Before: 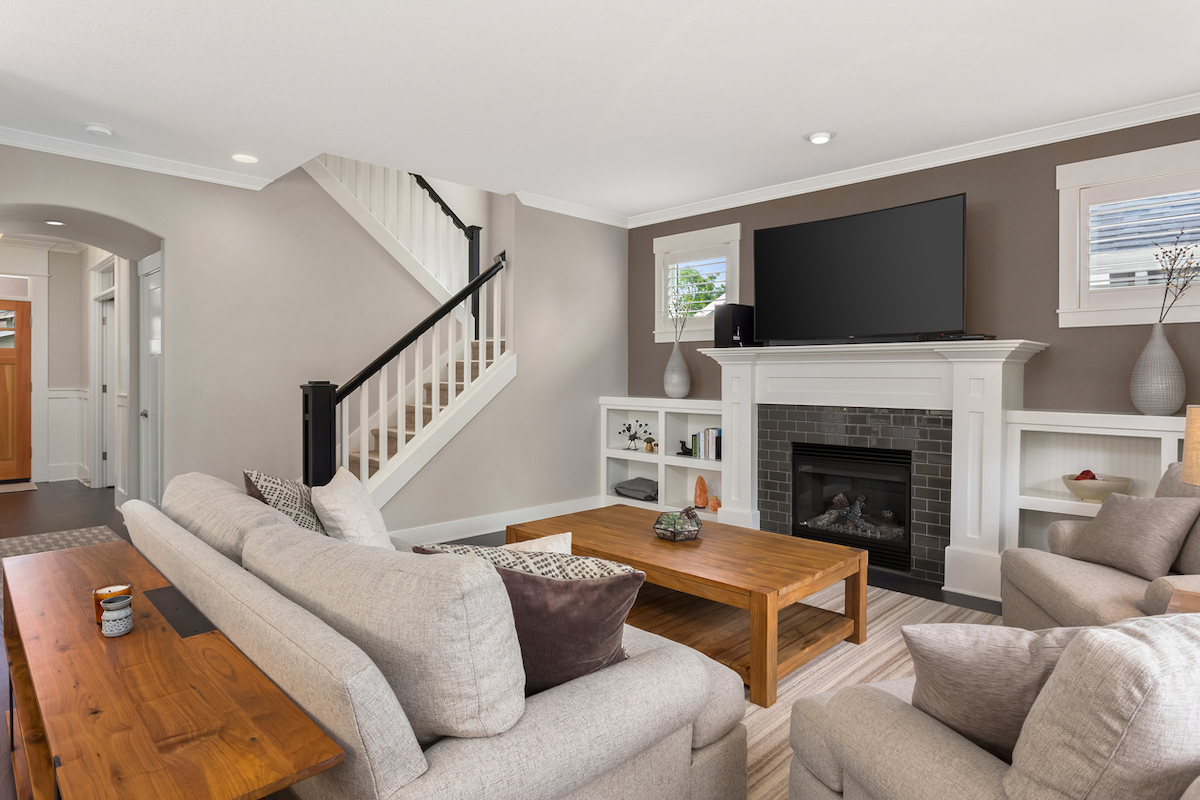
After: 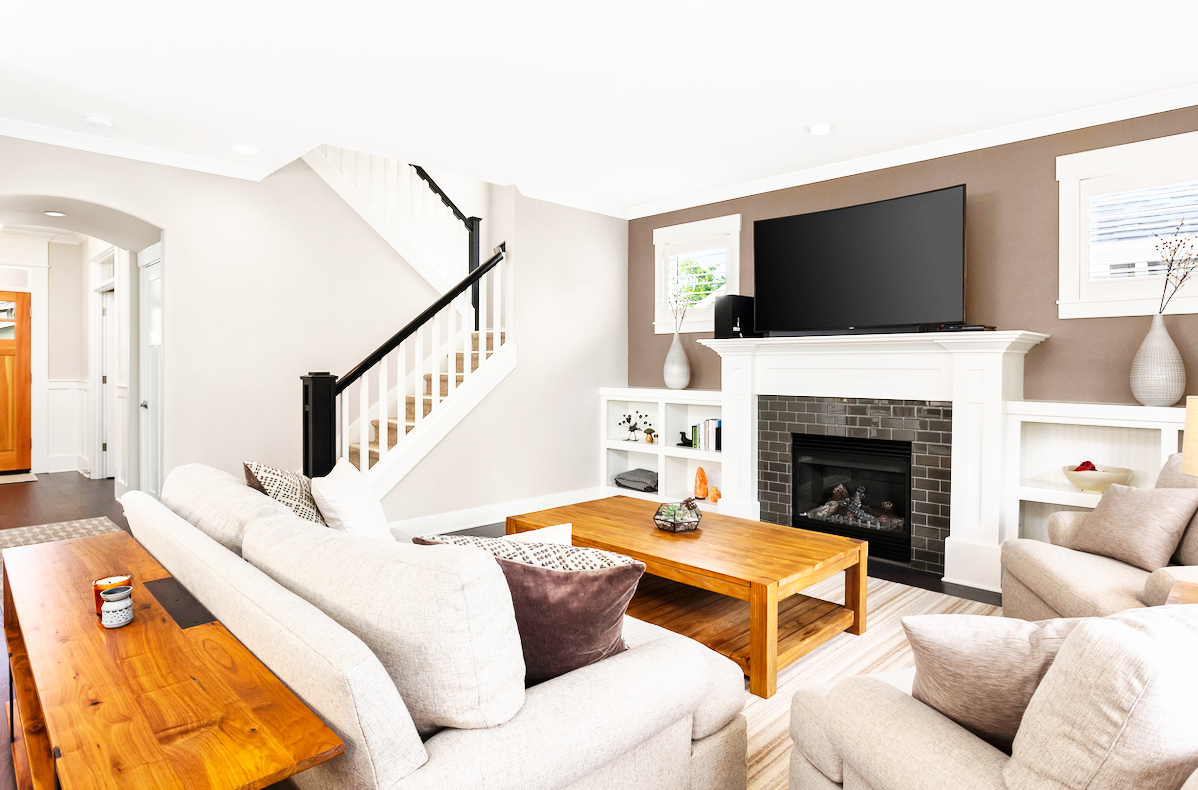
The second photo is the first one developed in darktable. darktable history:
base curve: curves: ch0 [(0, 0) (0.007, 0.004) (0.027, 0.03) (0.046, 0.07) (0.207, 0.54) (0.442, 0.872) (0.673, 0.972) (1, 1)], preserve colors none
crop: top 1.168%, right 0.113%
